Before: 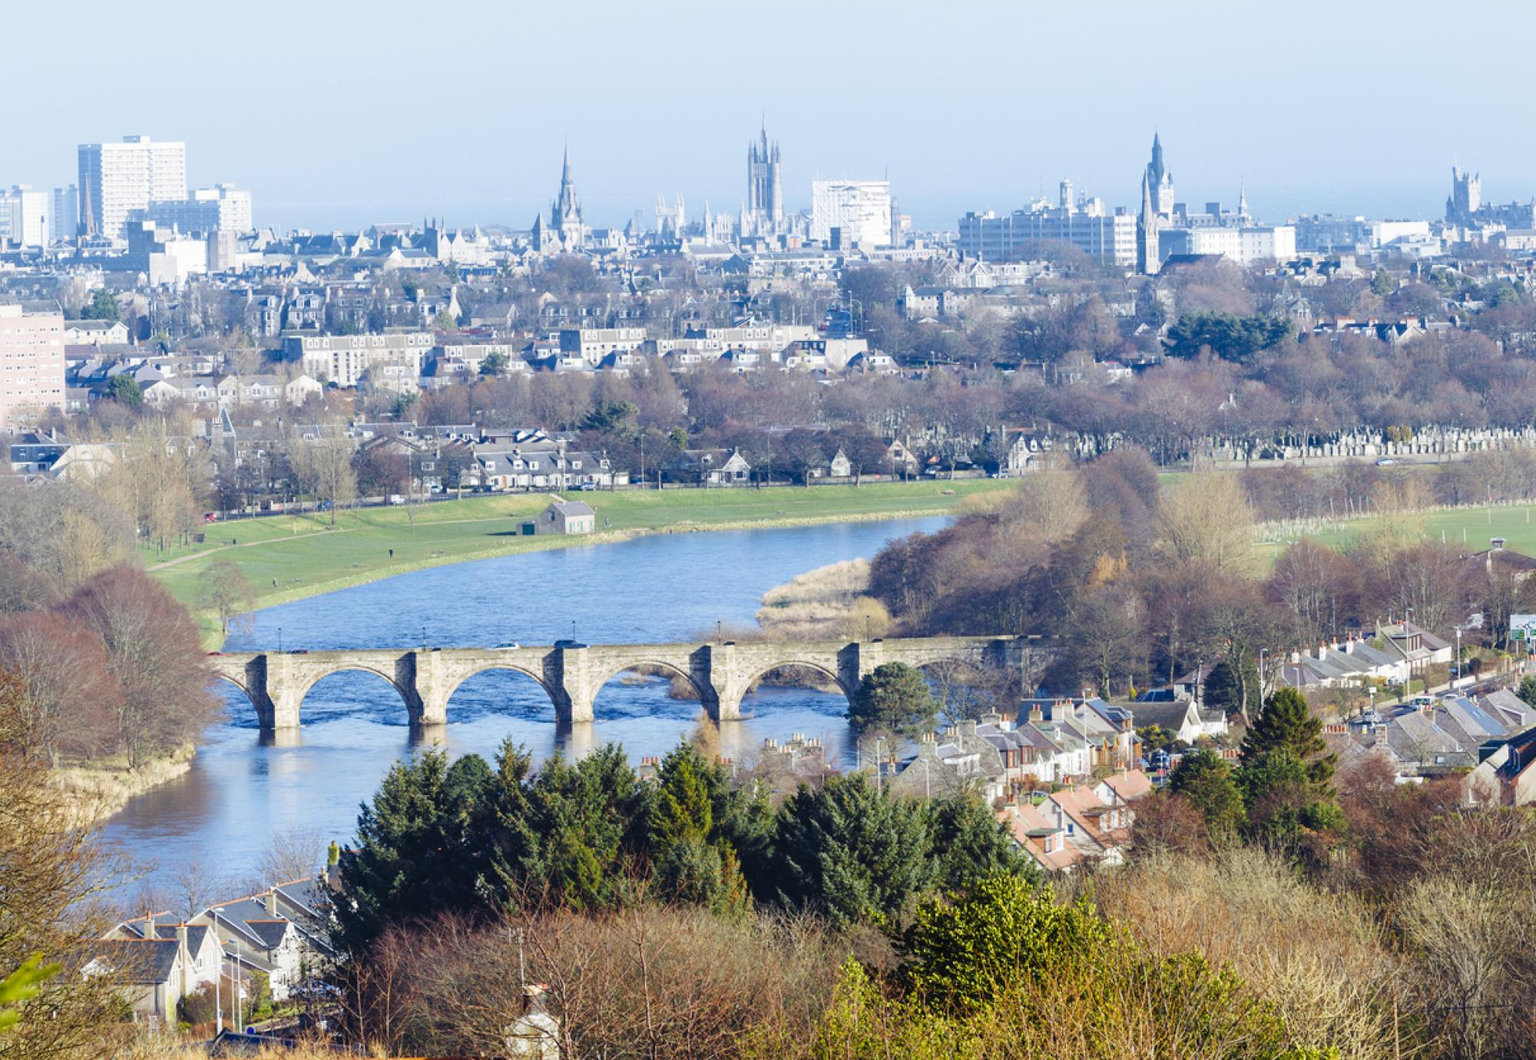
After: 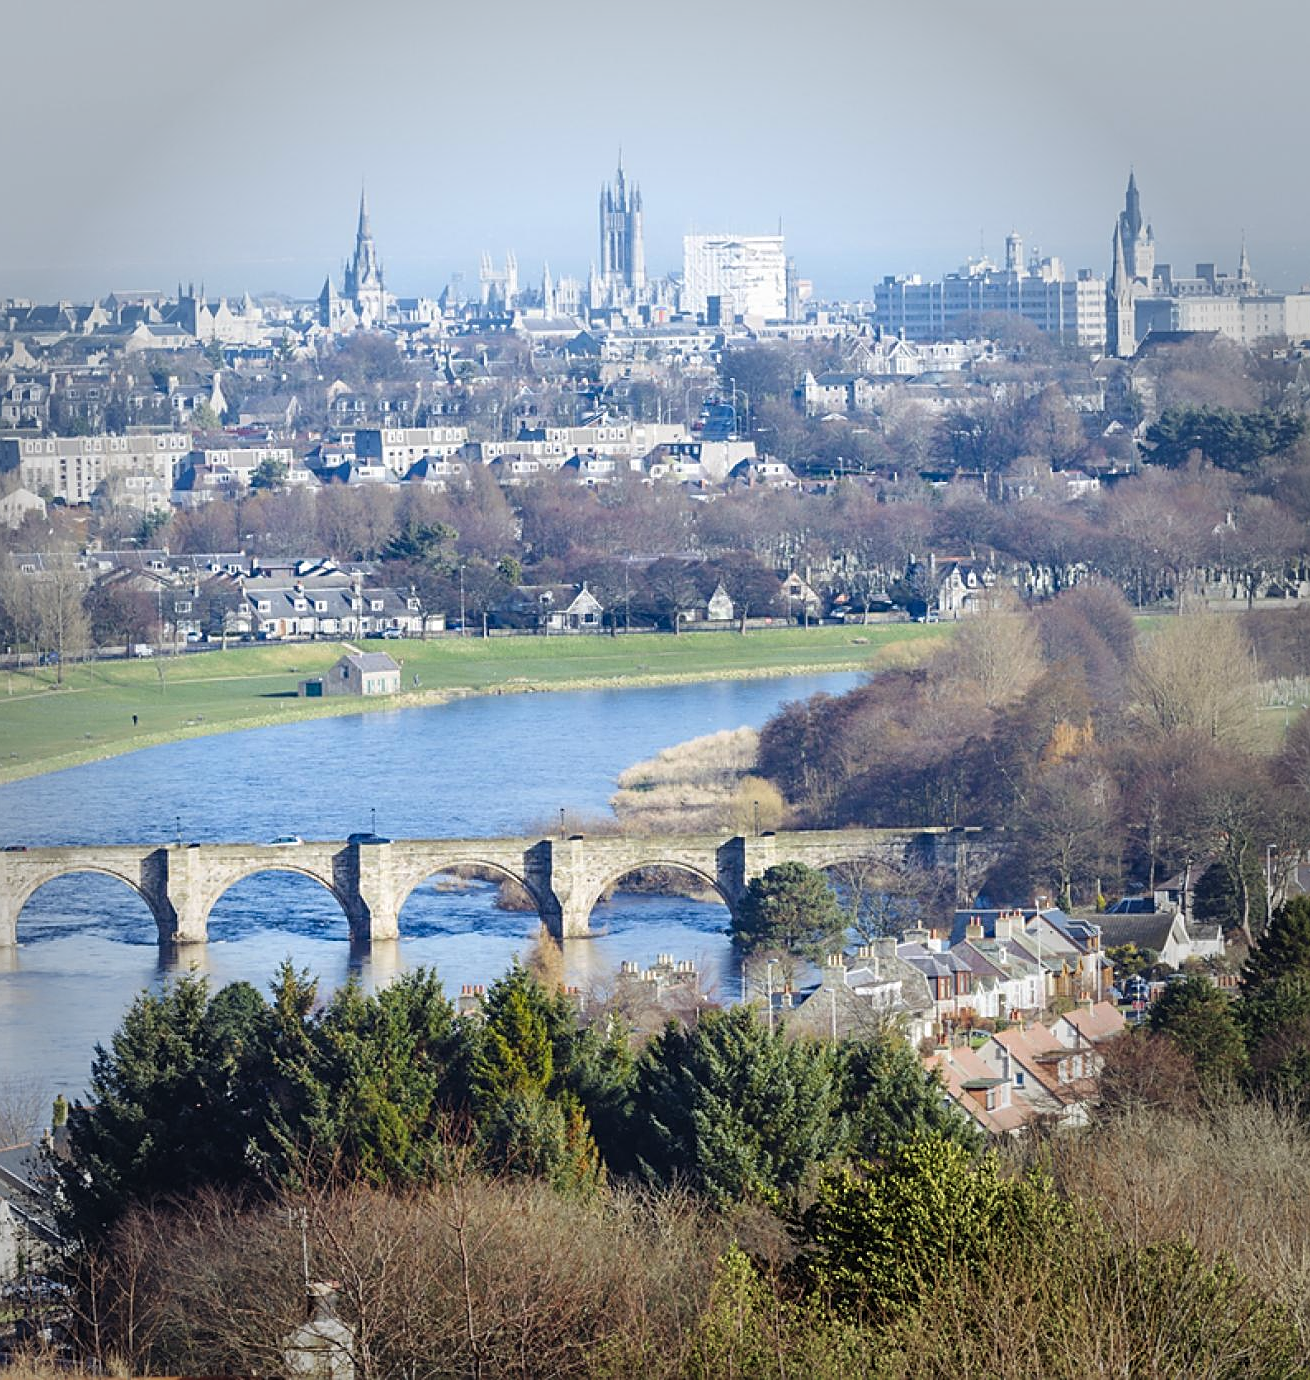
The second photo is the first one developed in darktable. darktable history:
sharpen: on, module defaults
crop and rotate: left 18.728%, right 15.746%
vignetting: fall-off start 66.48%, fall-off radius 39.73%, brightness -0.4, saturation -0.293, center (-0.031, -0.044), automatic ratio true, width/height ratio 0.666
